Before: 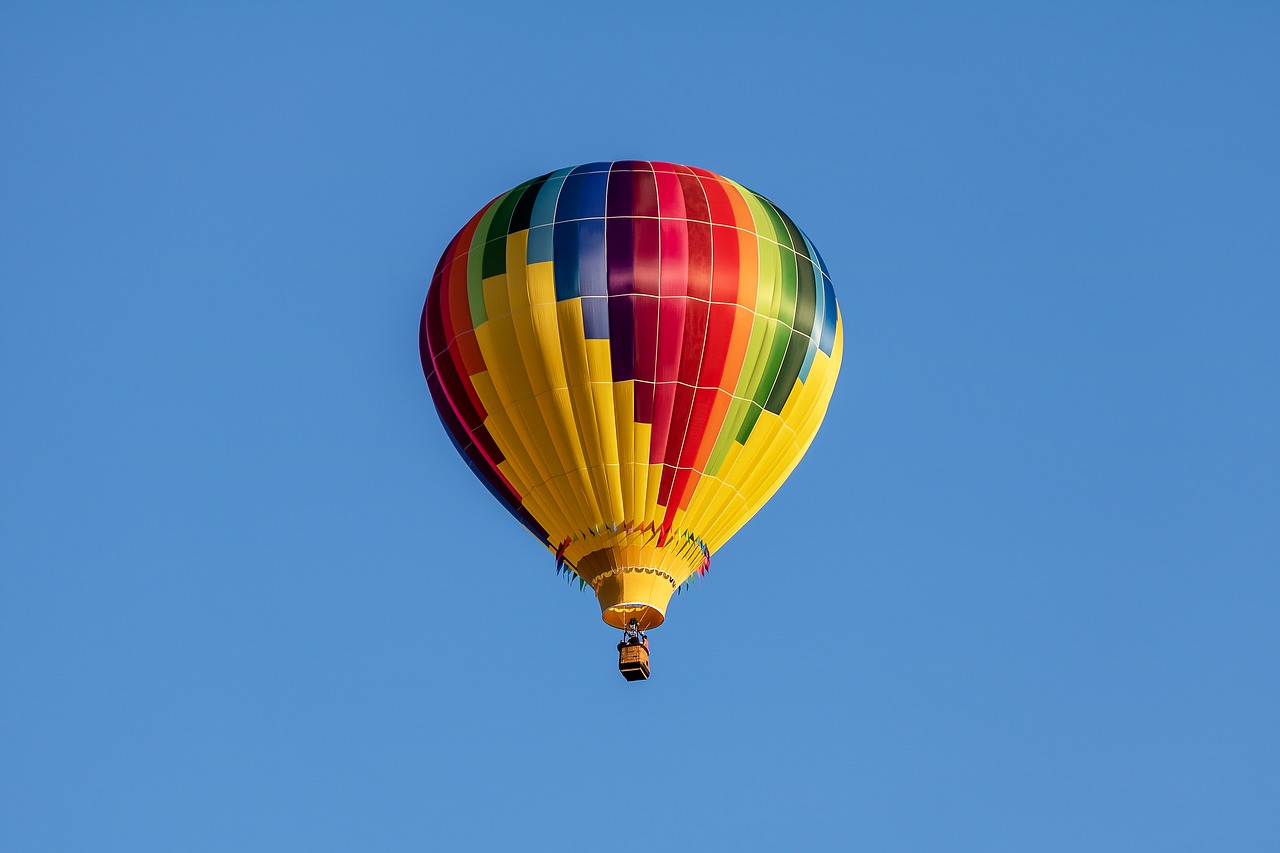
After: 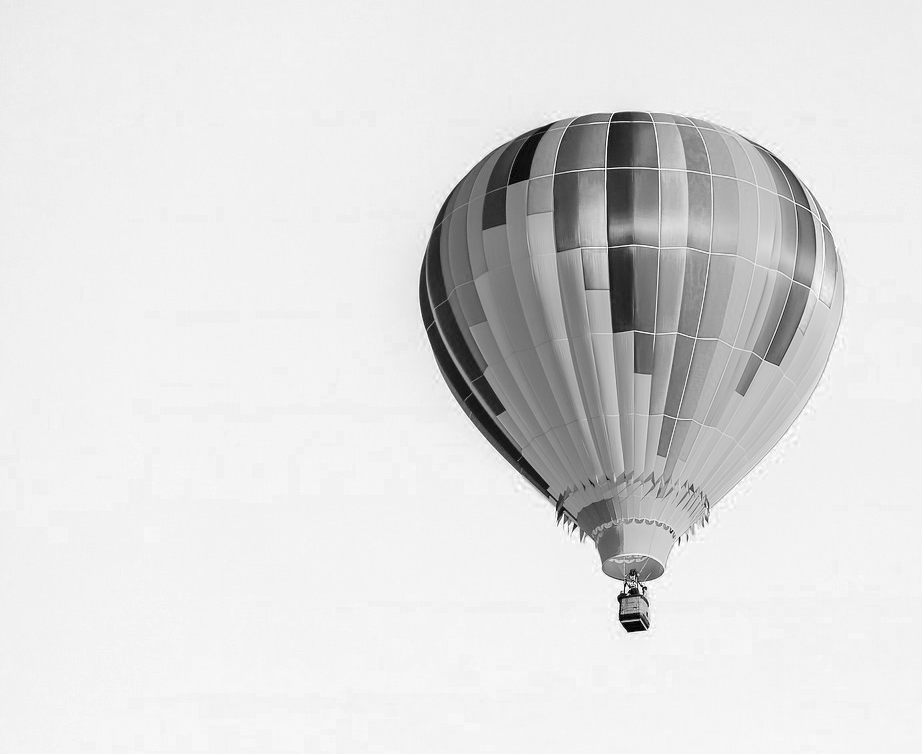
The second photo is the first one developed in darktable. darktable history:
color zones: curves: ch0 [(0, 0.613) (0.01, 0.613) (0.245, 0.448) (0.498, 0.529) (0.642, 0.665) (0.879, 0.777) (0.99, 0.613)]; ch1 [(0, 0) (0.143, 0) (0.286, 0) (0.429, 0) (0.571, 0) (0.714, 0) (0.857, 0)]
crop: top 5.786%, right 27.913%, bottom 5.719%
contrast brightness saturation: brightness 0.274
